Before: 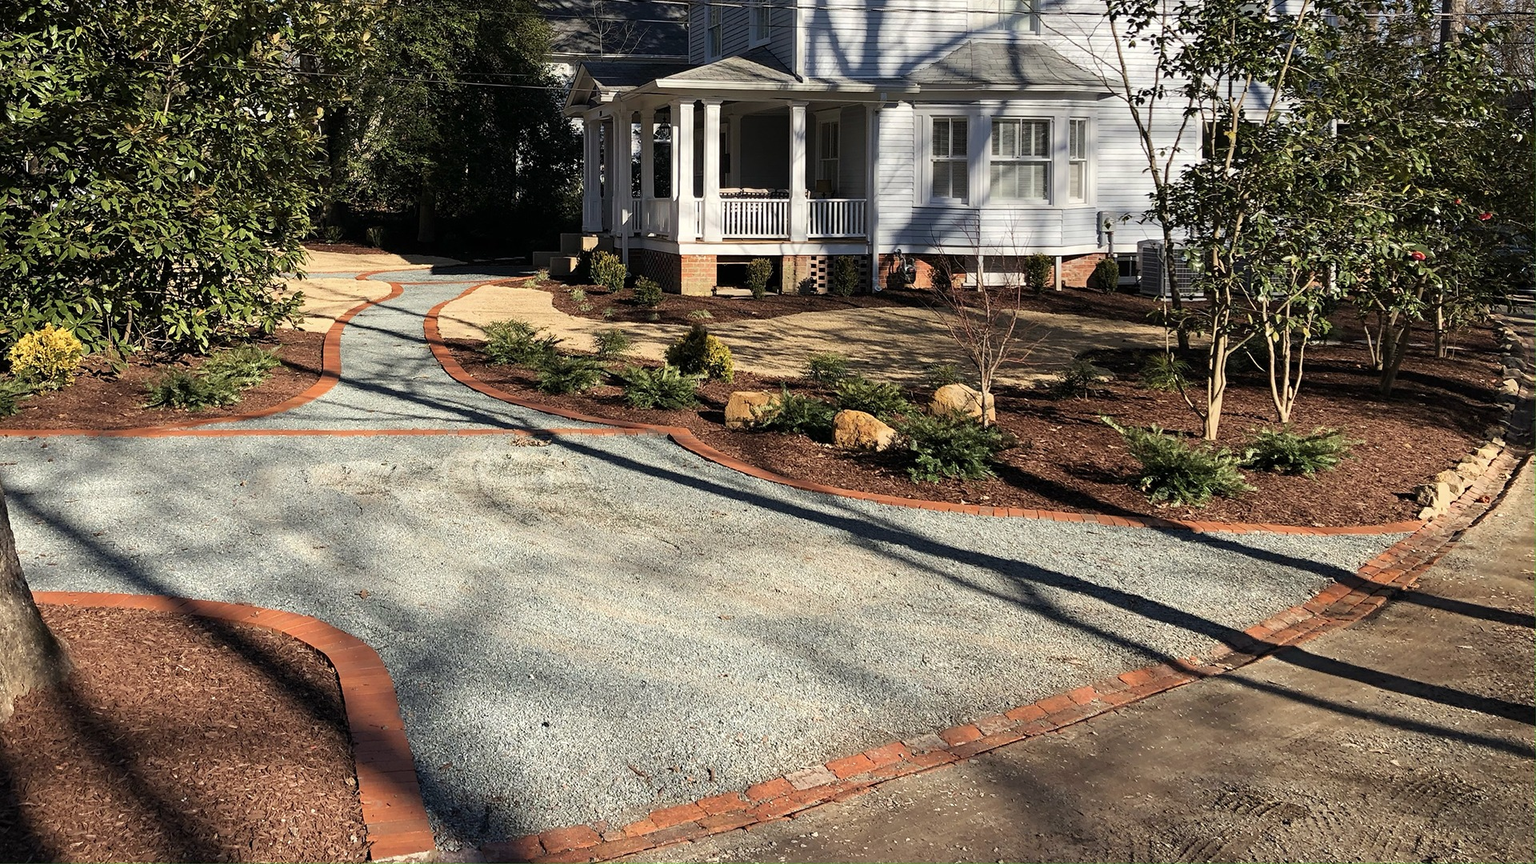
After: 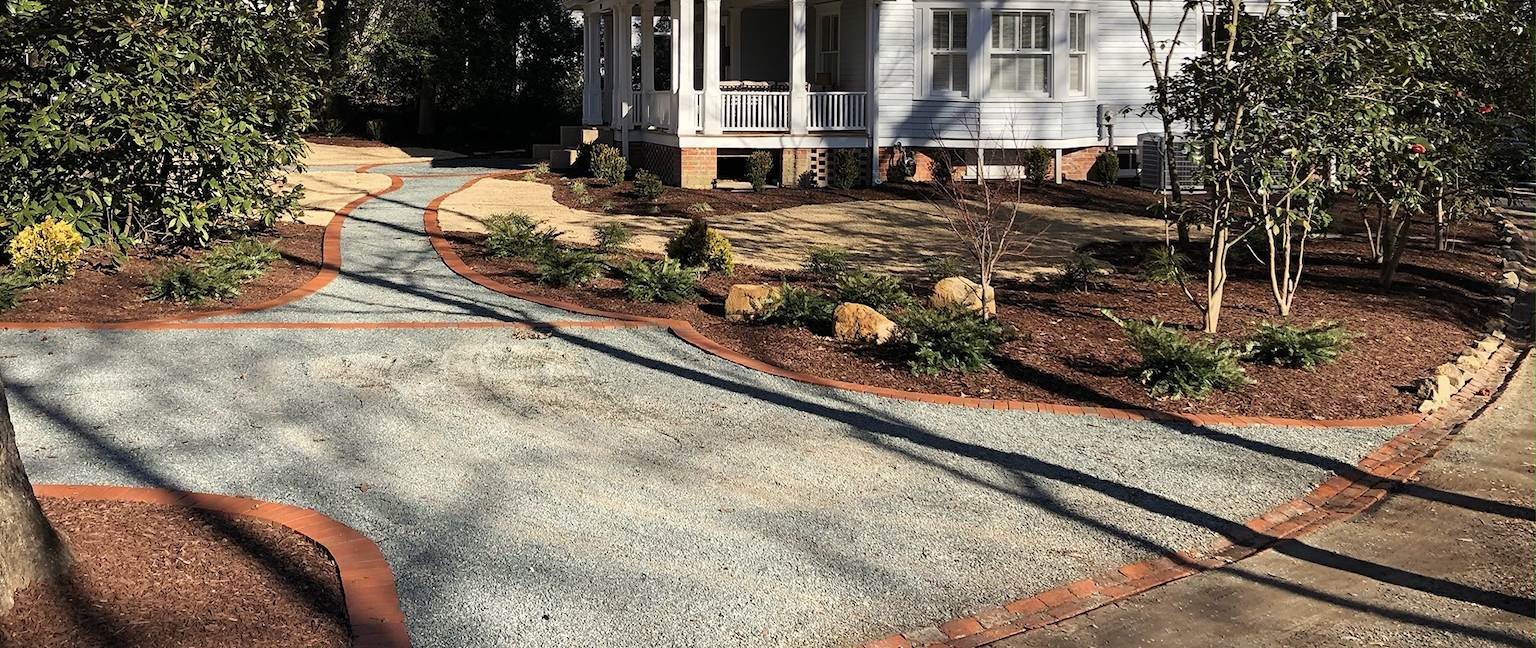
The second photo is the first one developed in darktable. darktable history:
crop and rotate: top 12.485%, bottom 12.404%
